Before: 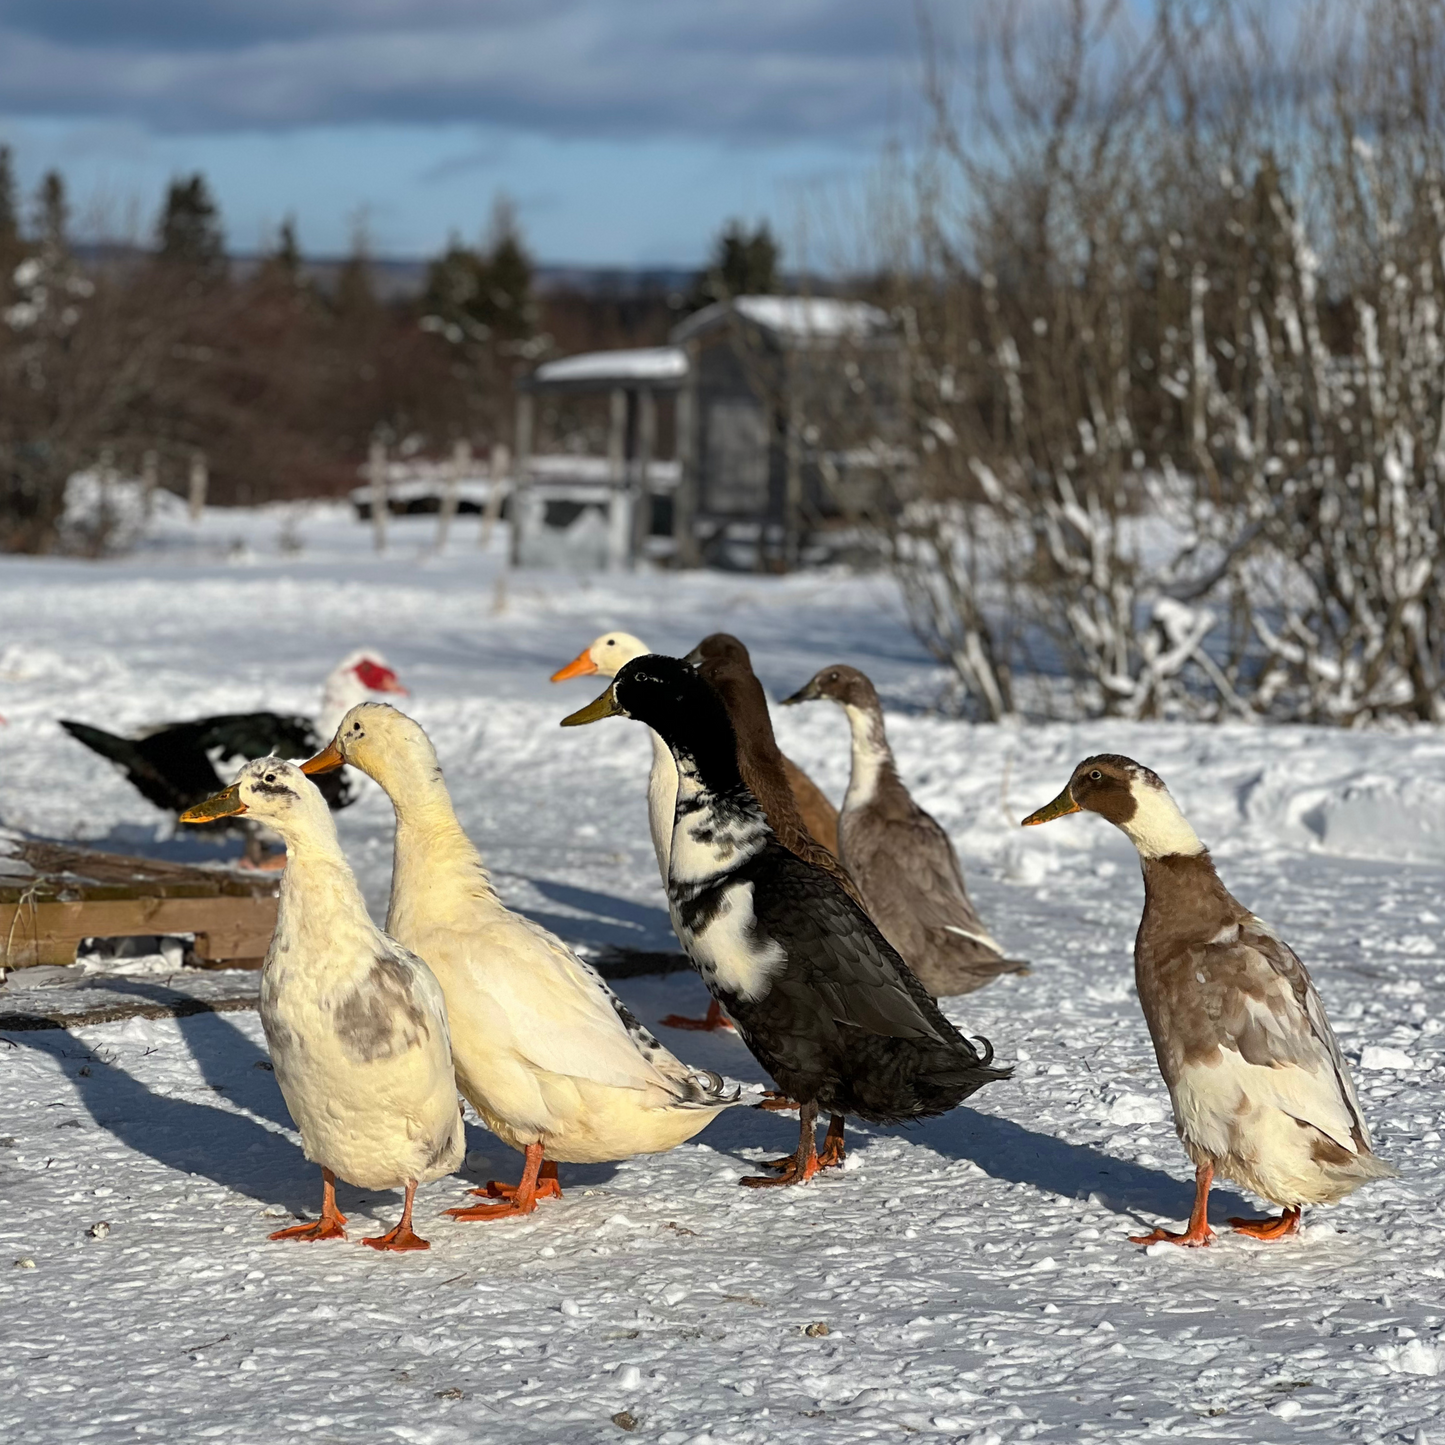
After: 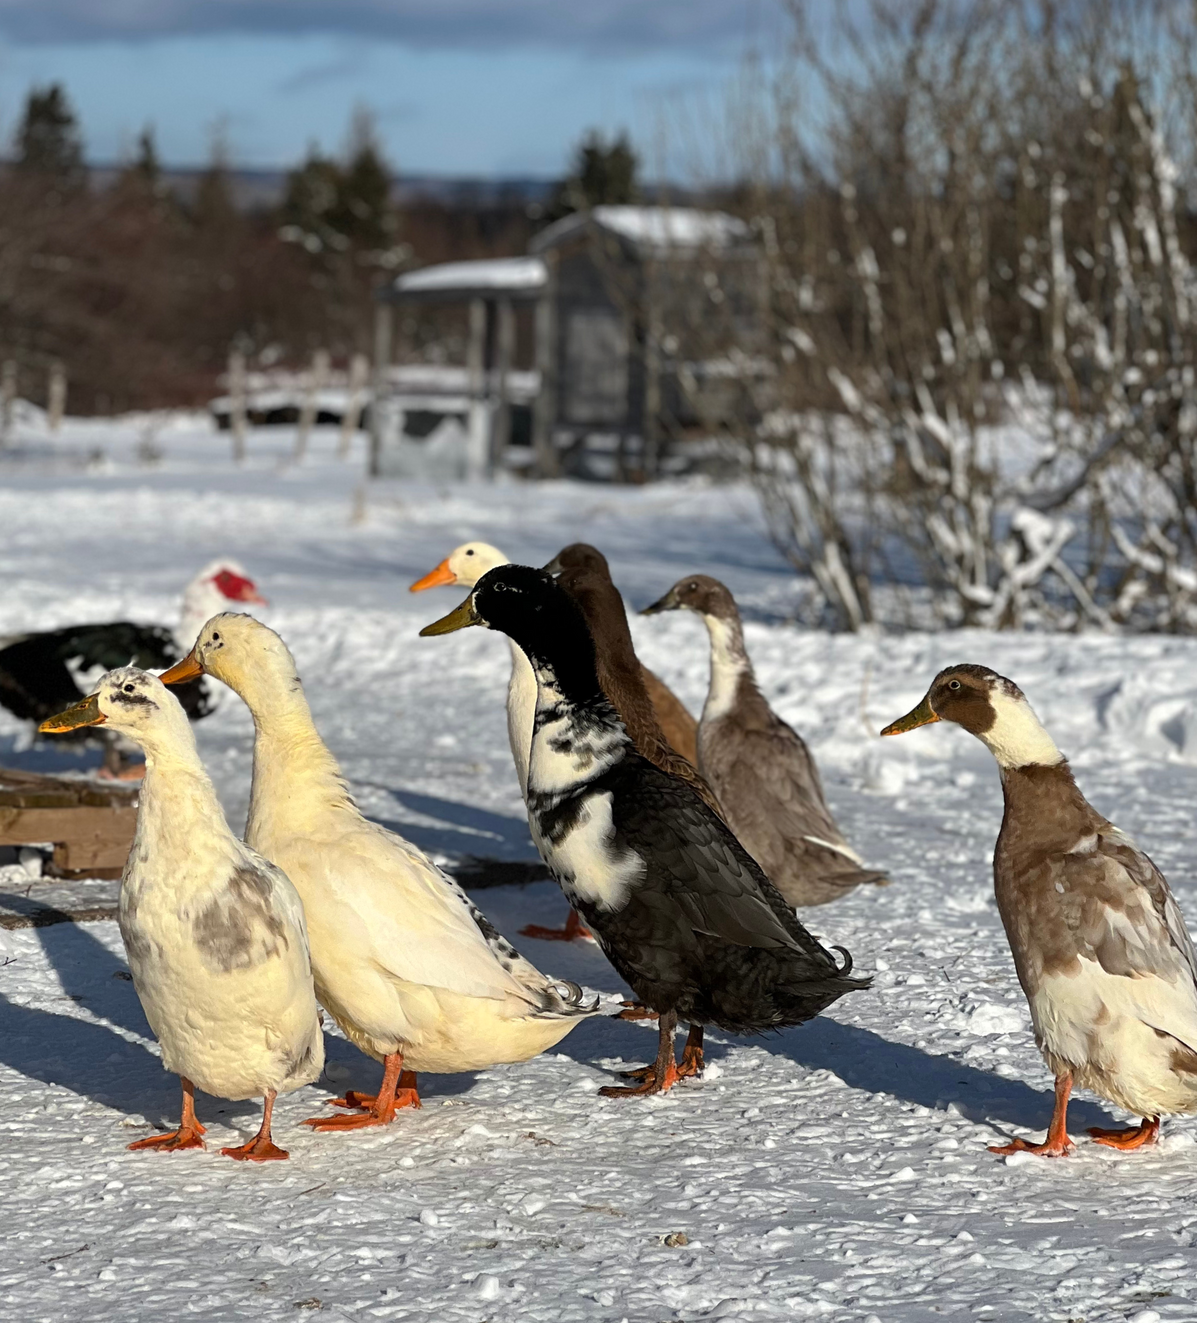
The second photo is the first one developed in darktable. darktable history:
crop: left 9.807%, top 6.259%, right 7.334%, bottom 2.177%
levels: mode automatic, black 0.023%, white 99.97%, levels [0.062, 0.494, 0.925]
